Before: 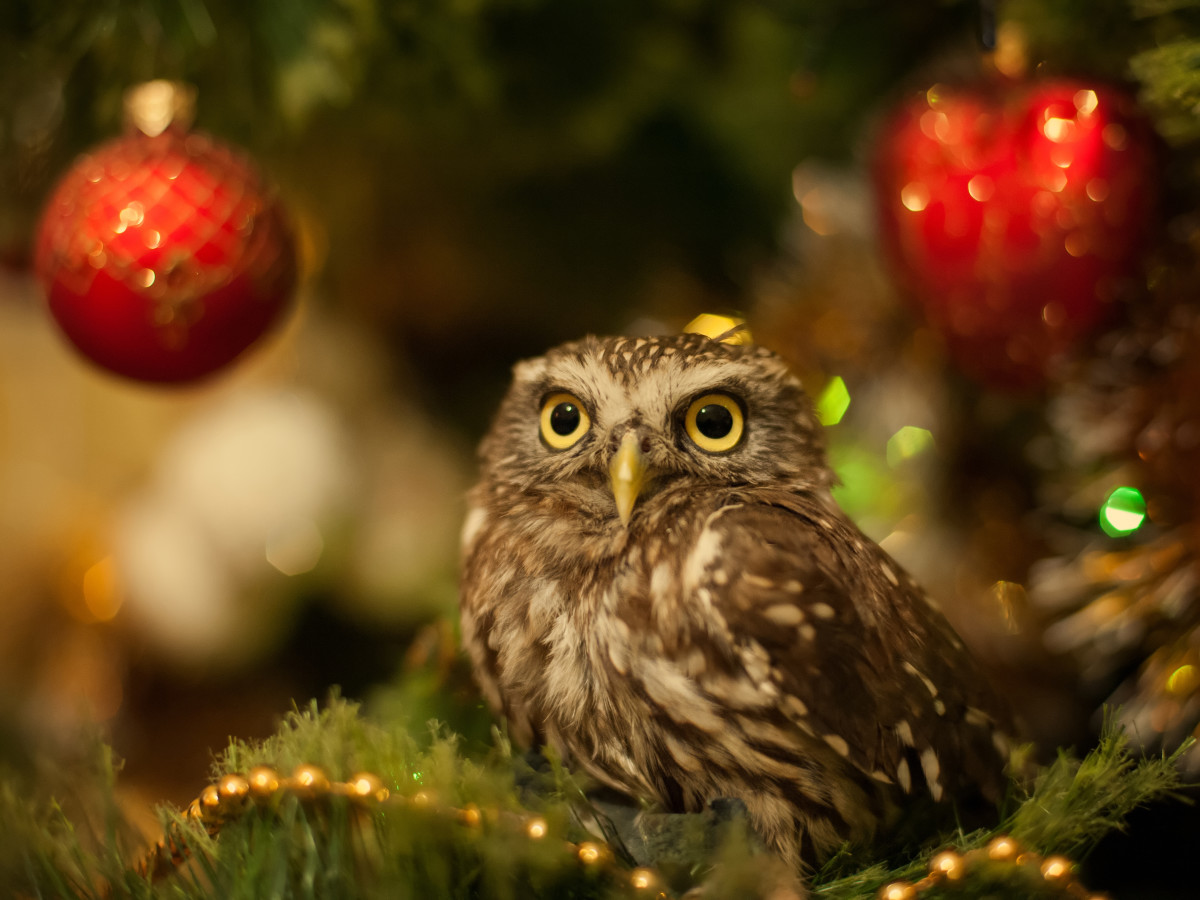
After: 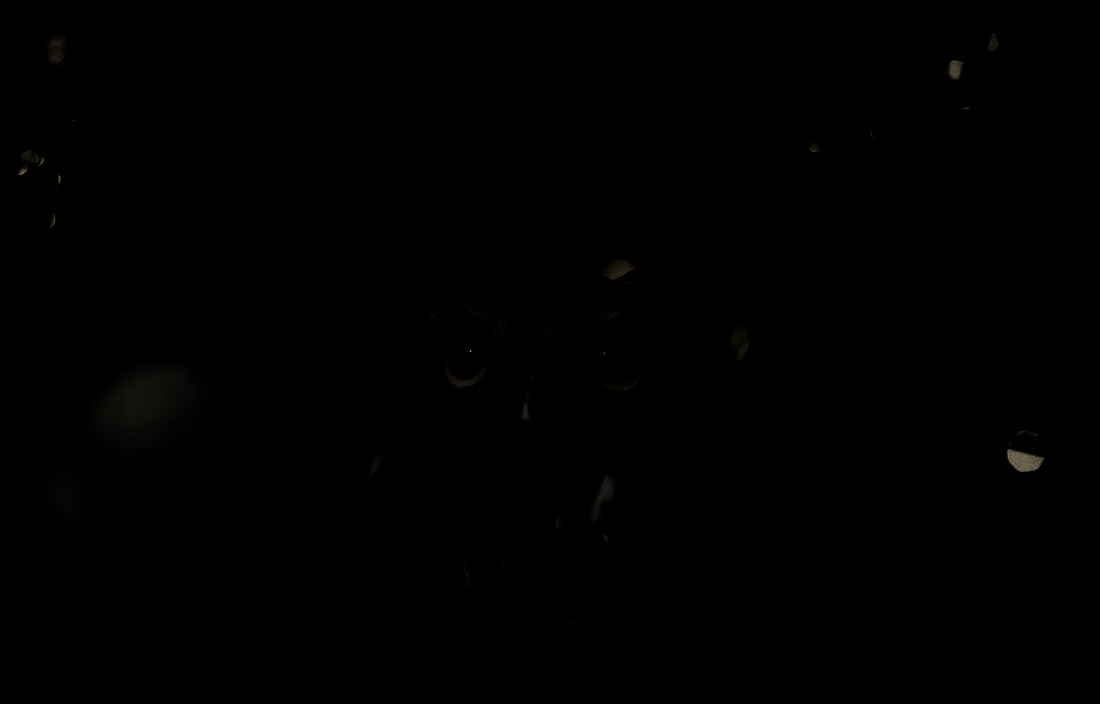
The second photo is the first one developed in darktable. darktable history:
crop: left 8.328%, top 6.543%, bottom 15.229%
levels: levels [0.721, 0.937, 0.997]
